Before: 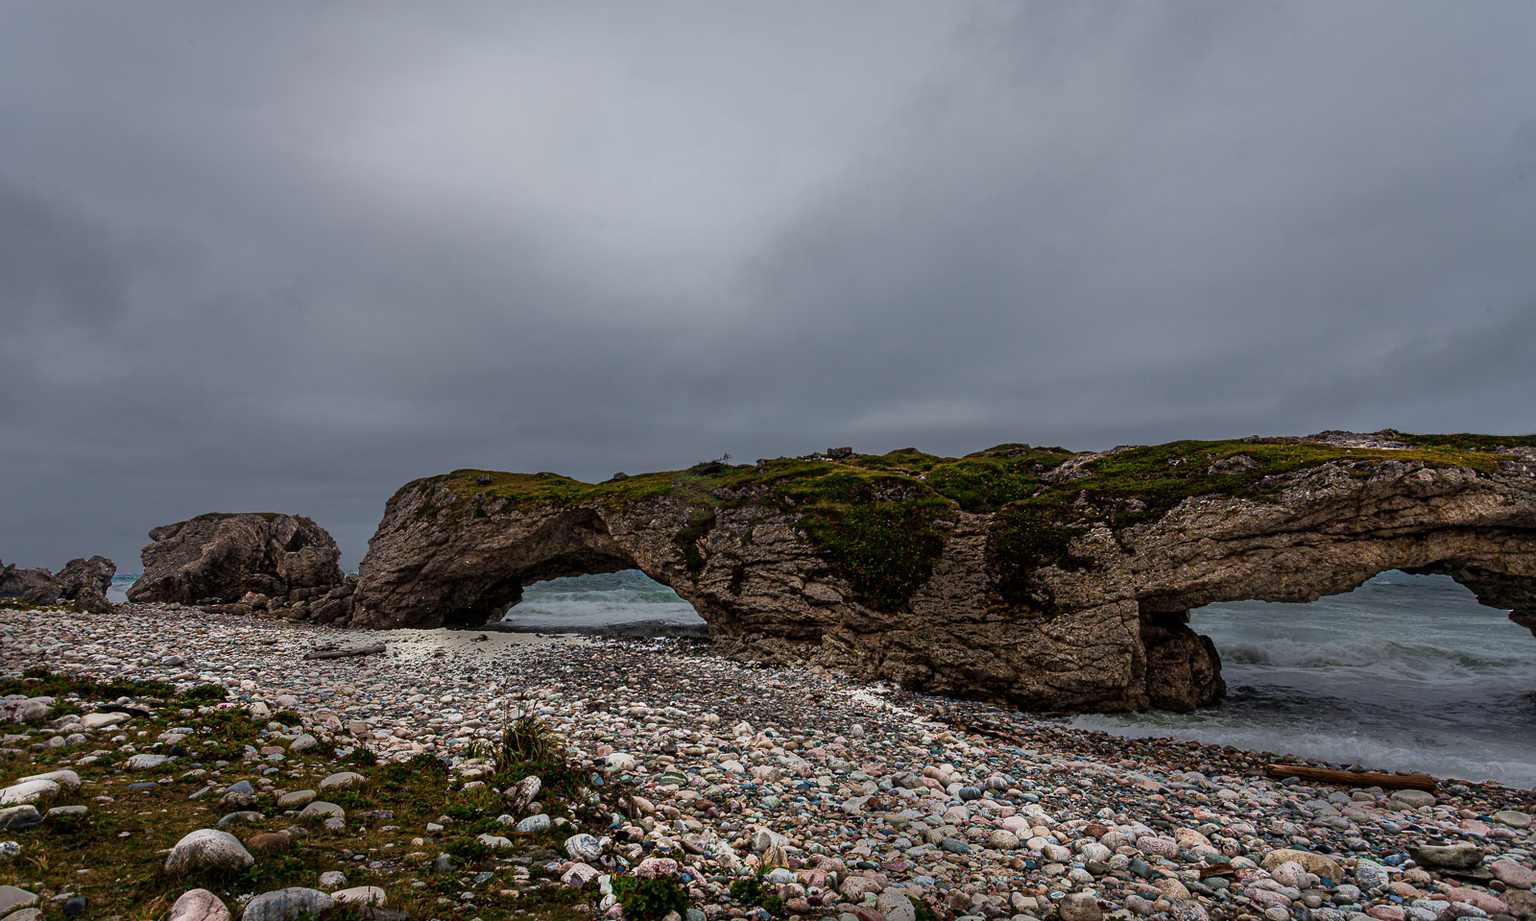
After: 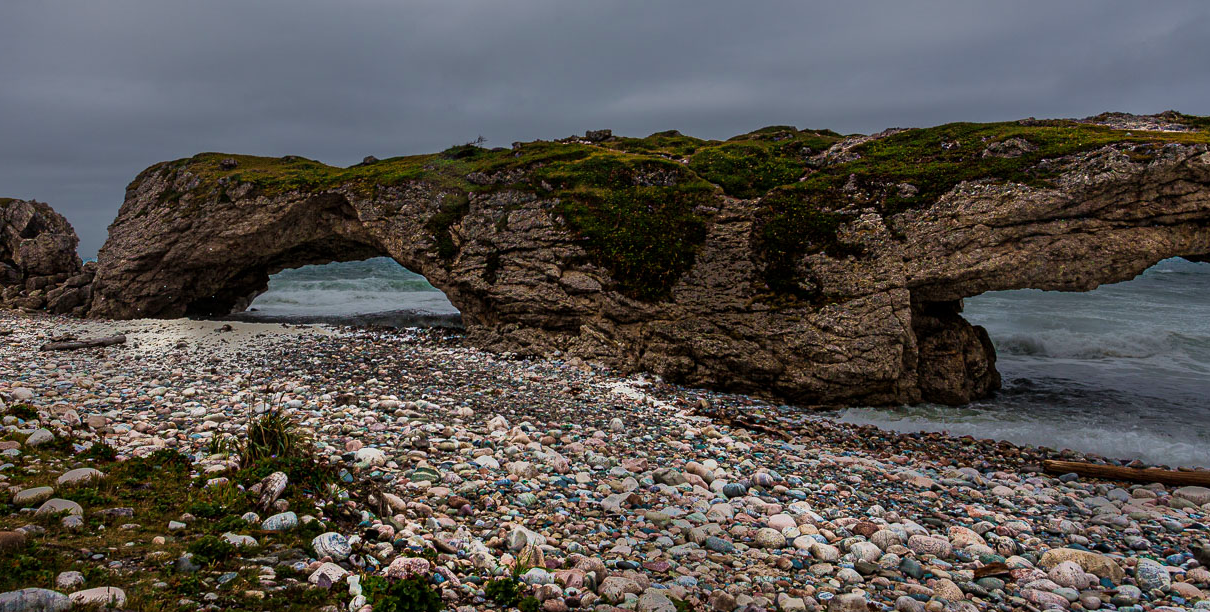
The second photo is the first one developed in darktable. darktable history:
crop and rotate: left 17.299%, top 35.115%, right 7.015%, bottom 1.024%
velvia: strength 17%
